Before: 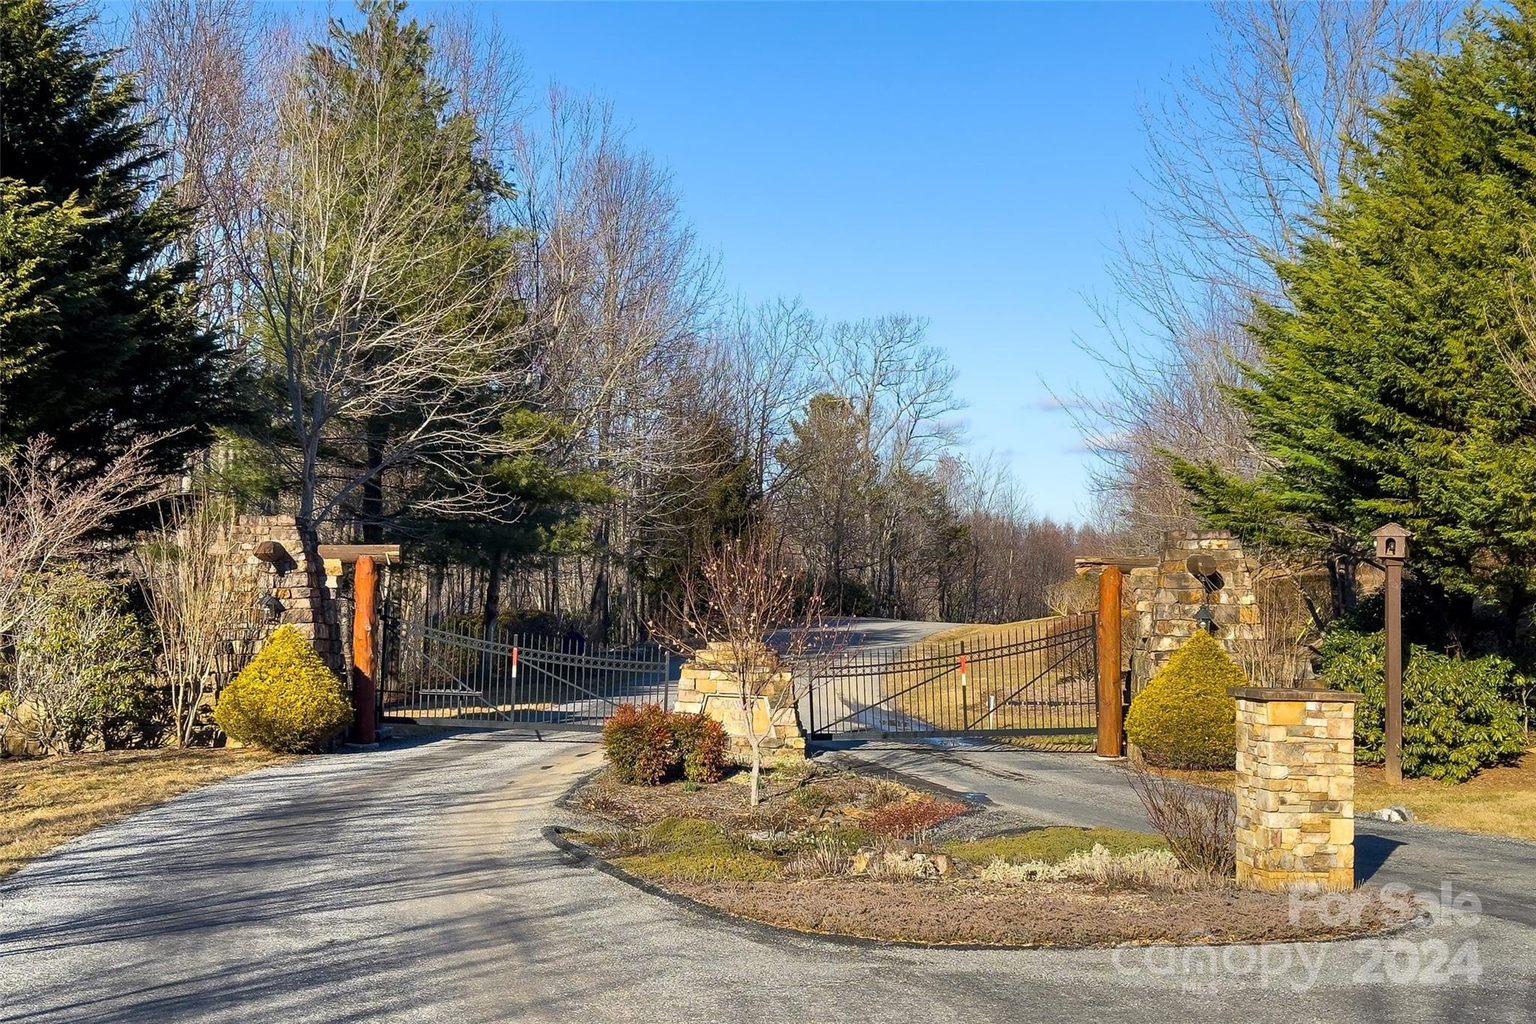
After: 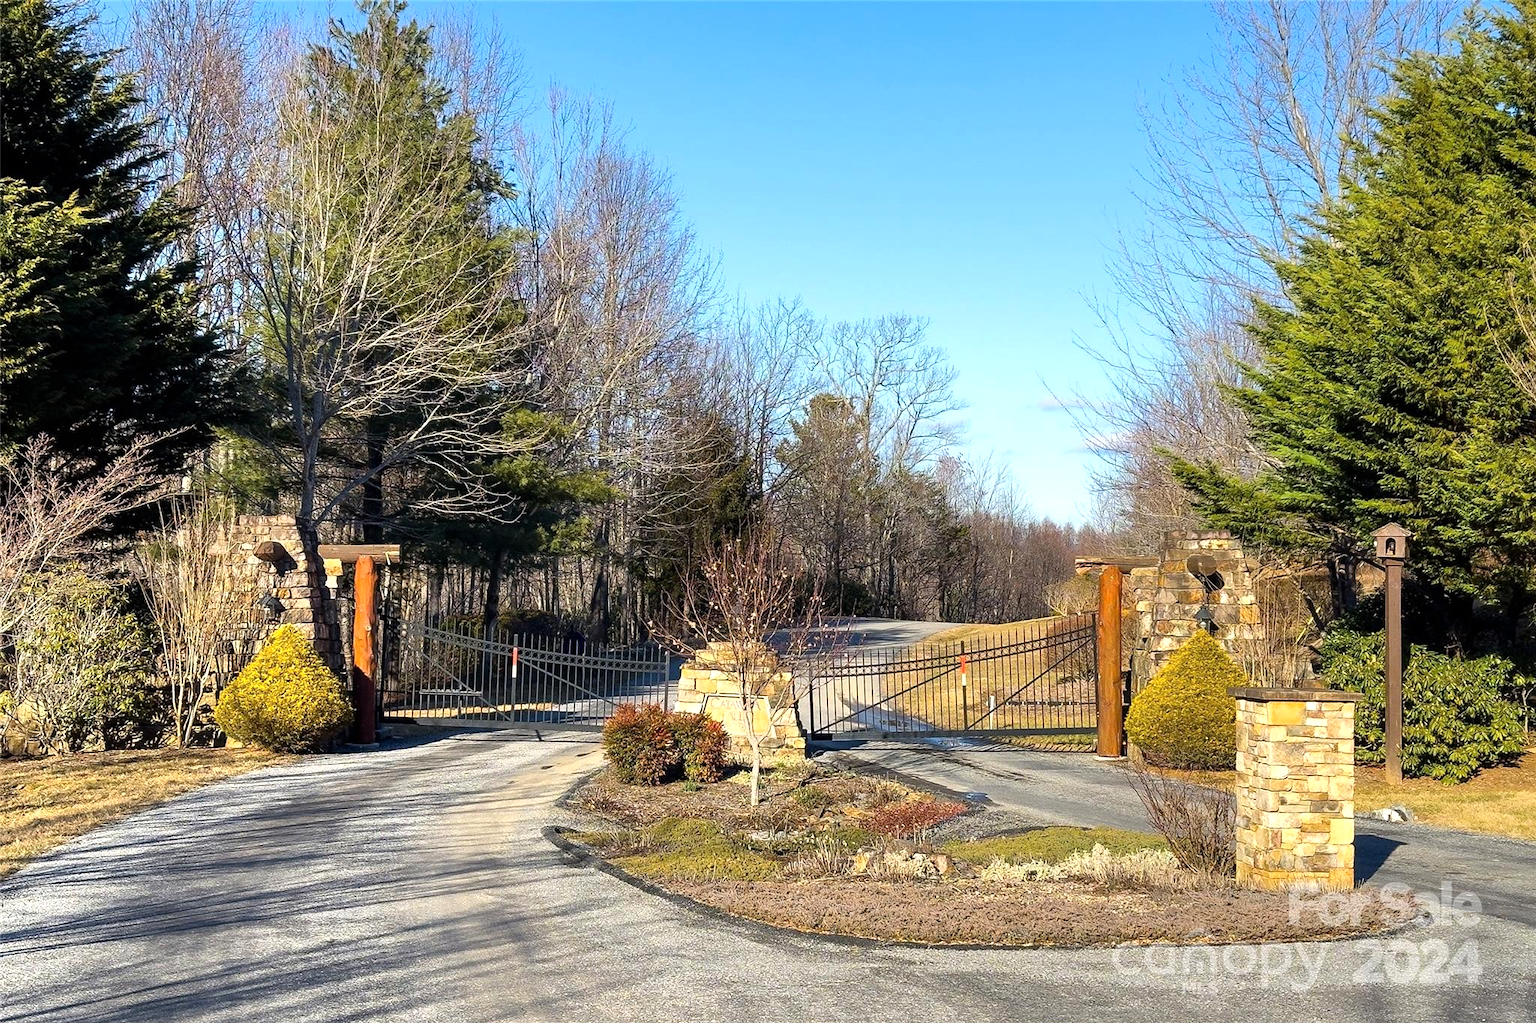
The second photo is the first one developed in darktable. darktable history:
tone equalizer: -8 EV -0.38 EV, -7 EV -0.403 EV, -6 EV -0.357 EV, -5 EV -0.246 EV, -3 EV 0.209 EV, -2 EV 0.344 EV, -1 EV 0.406 EV, +0 EV 0.445 EV, mask exposure compensation -0.492 EV
